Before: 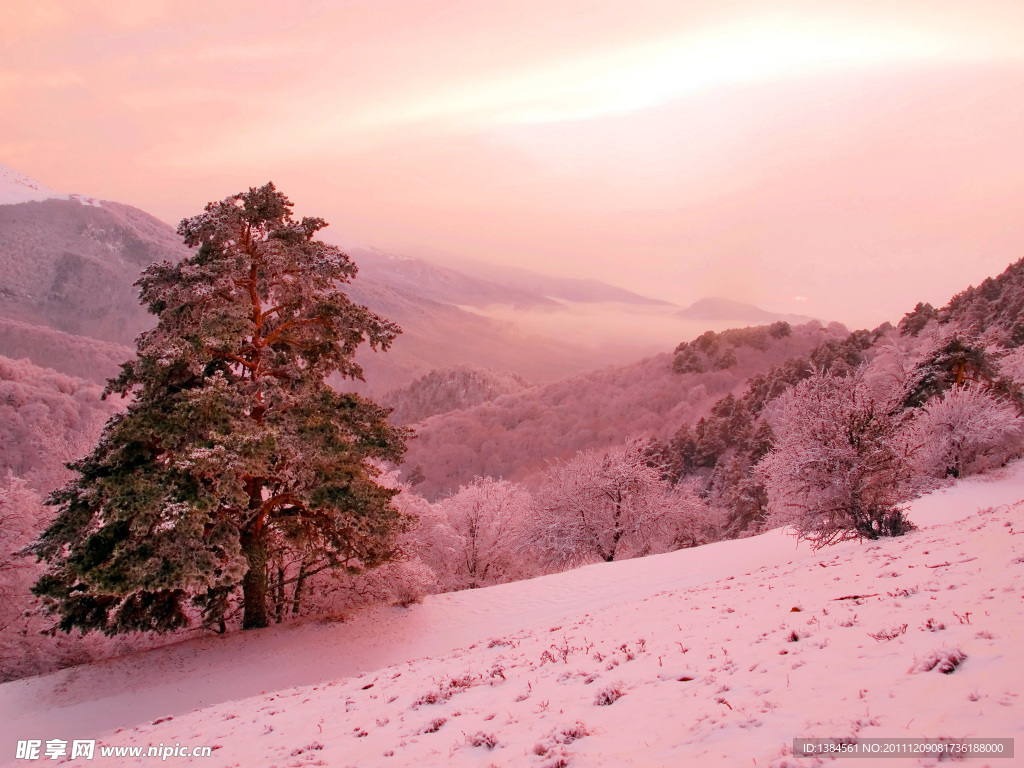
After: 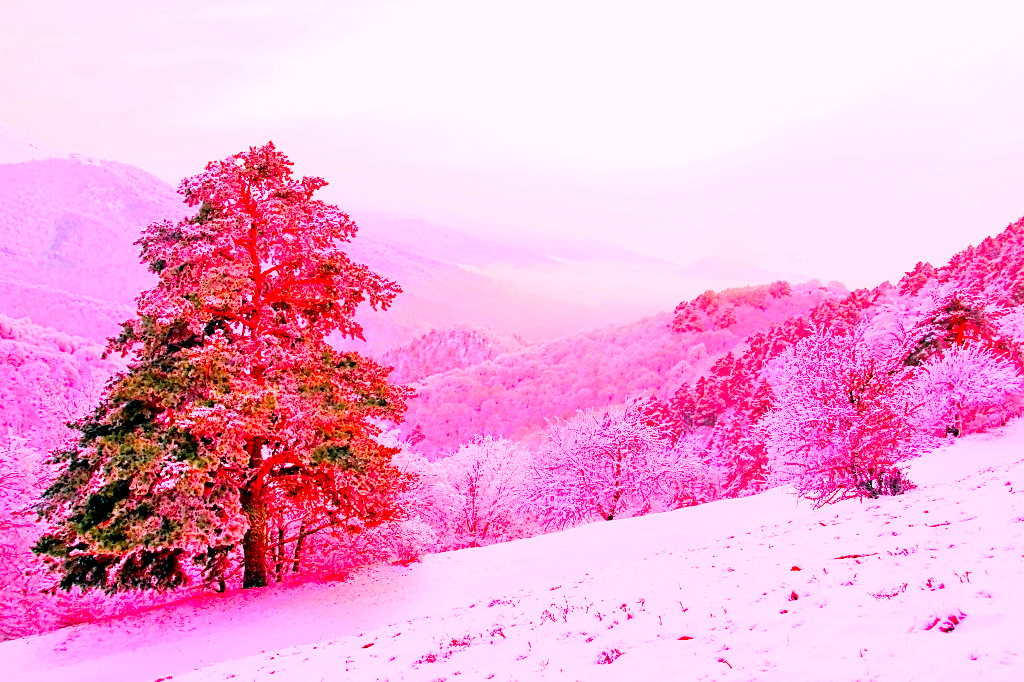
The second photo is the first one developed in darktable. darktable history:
color correction: highlights a* 1.55, highlights b* -1.64, saturation 2.51
crop and rotate: top 5.448%, bottom 5.723%
filmic rgb: black relative exposure -6.74 EV, white relative exposure 4.56 EV, threshold 6 EV, hardness 3.23, enable highlight reconstruction true
color calibration: gray › normalize channels true, illuminant as shot in camera, x 0.378, y 0.381, temperature 4097.59 K, gamut compression 0.003
exposure: black level correction 0.001, exposure 2.51 EV, compensate highlight preservation false
sharpen: amount 0.213
tone curve: curves: ch0 [(0, 0) (0.059, 0.027) (0.162, 0.125) (0.304, 0.279) (0.547, 0.532) (0.828, 0.815) (1, 0.983)]; ch1 [(0, 0) (0.23, 0.166) (0.34, 0.308) (0.371, 0.337) (0.429, 0.411) (0.477, 0.462) (0.499, 0.498) (0.529, 0.537) (0.559, 0.582) (0.743, 0.798) (1, 1)]; ch2 [(0, 0) (0.431, 0.414) (0.498, 0.503) (0.524, 0.528) (0.568, 0.546) (0.6, 0.597) (0.634, 0.645) (0.728, 0.742) (1, 1)], color space Lab, linked channels, preserve colors none
